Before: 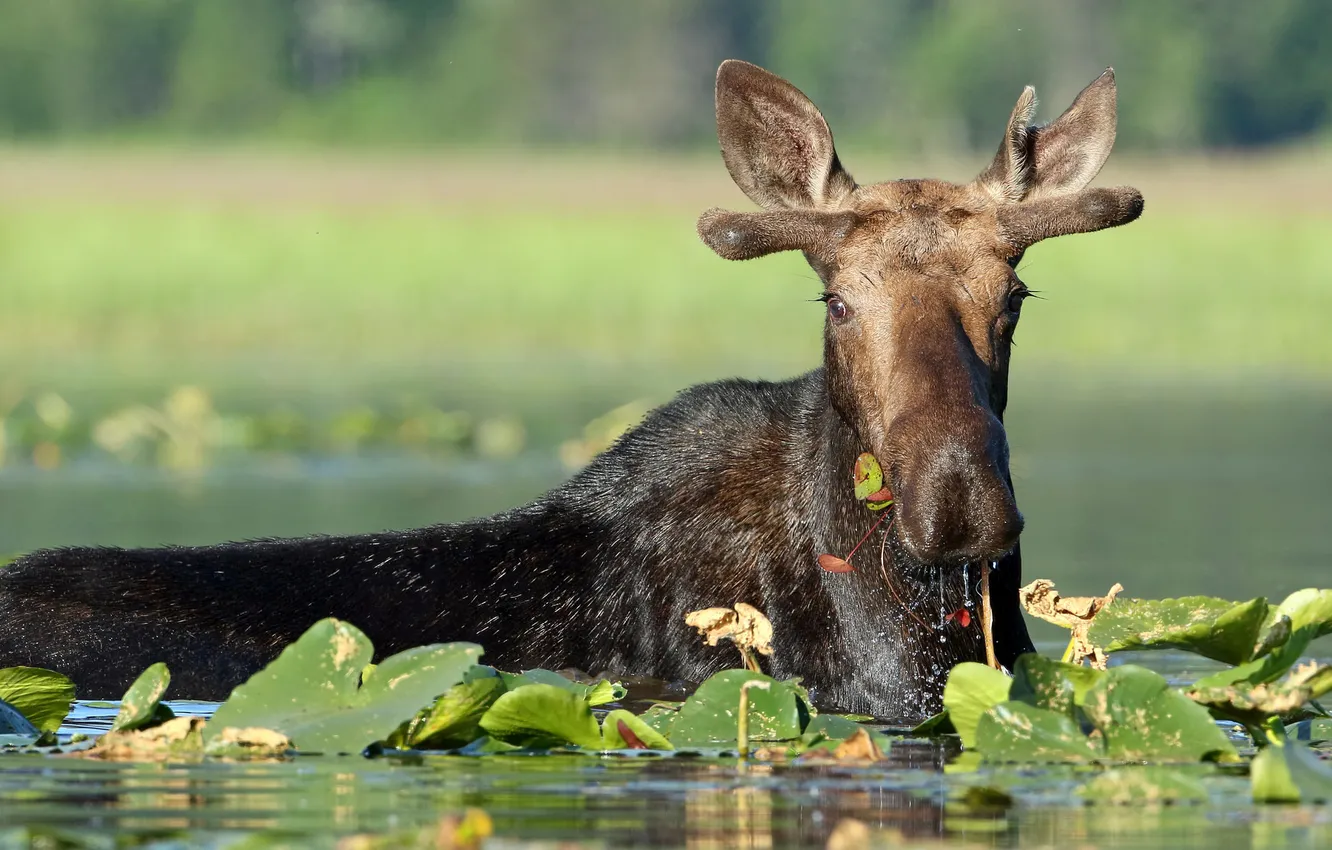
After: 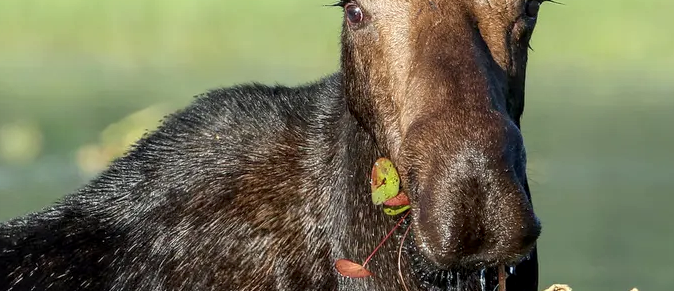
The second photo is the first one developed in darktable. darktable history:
local contrast: on, module defaults
crop: left 36.318%, top 34.714%, right 13.035%, bottom 30.976%
